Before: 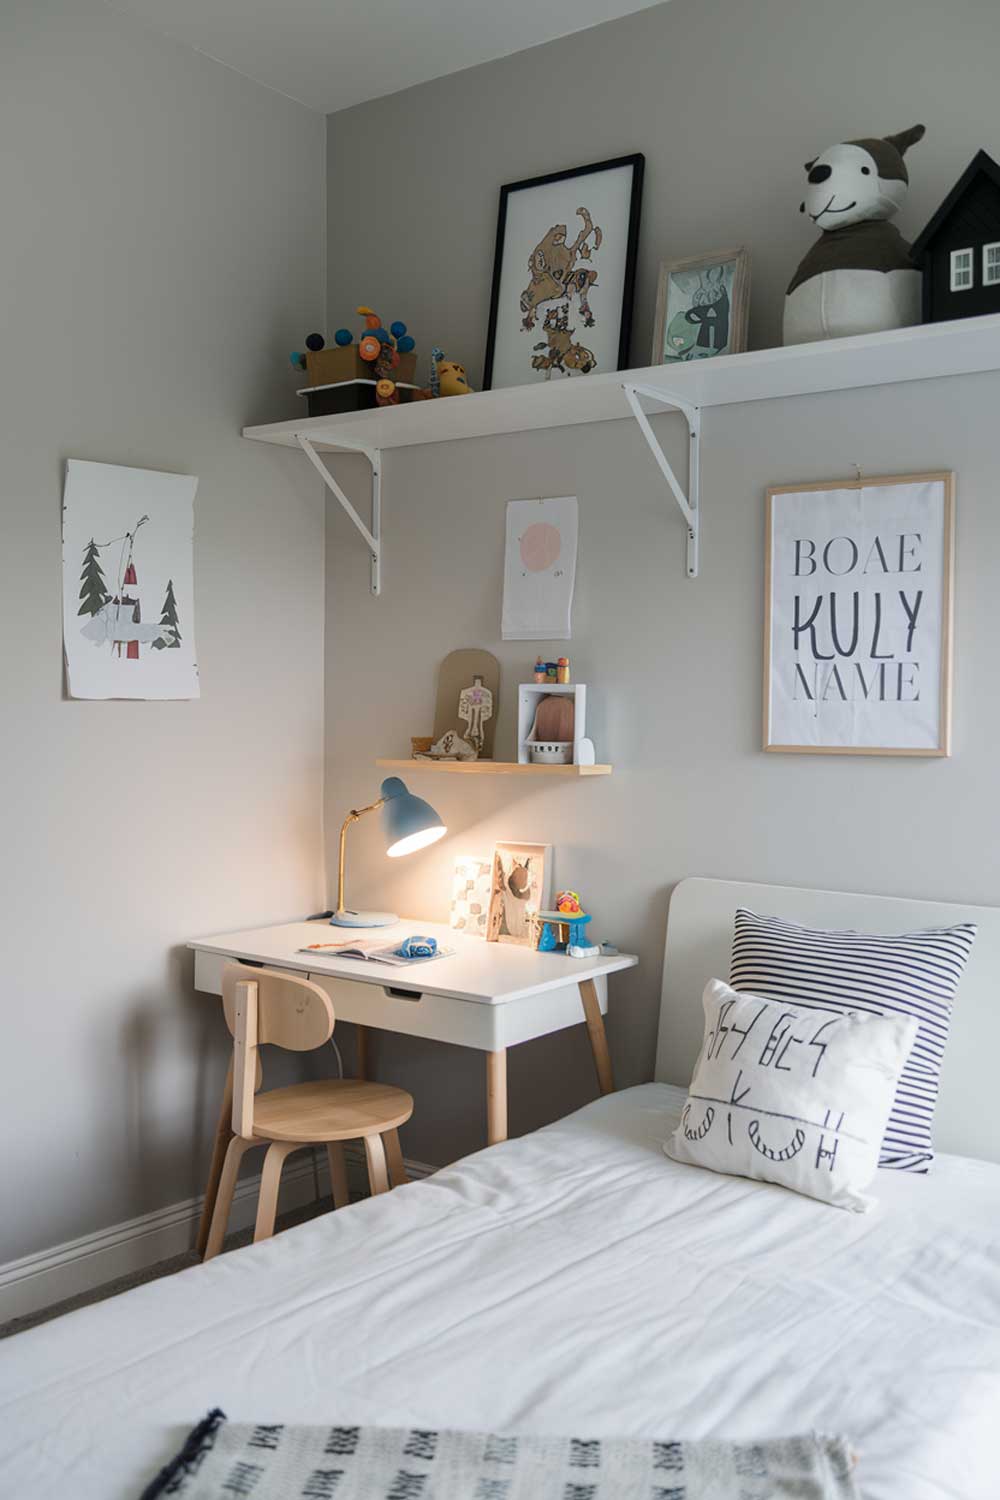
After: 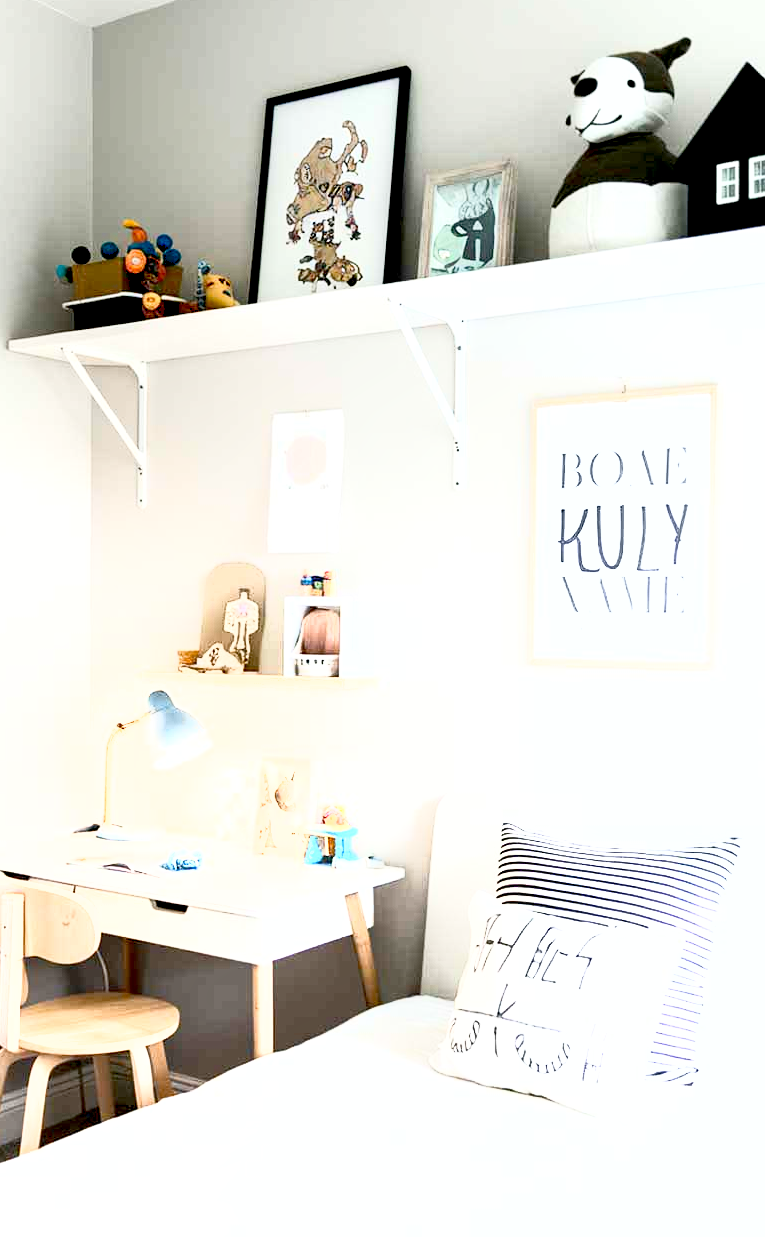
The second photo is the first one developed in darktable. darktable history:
crop: left 23.478%, top 5.815%, bottom 11.686%
local contrast: highlights 100%, shadows 101%, detail 119%, midtone range 0.2
levels: gray 50.72%
exposure: black level correction 0.014, exposure 1.79 EV, compensate highlight preservation false
shadows and highlights: shadows -61.56, white point adjustment -5.27, highlights 60.43
